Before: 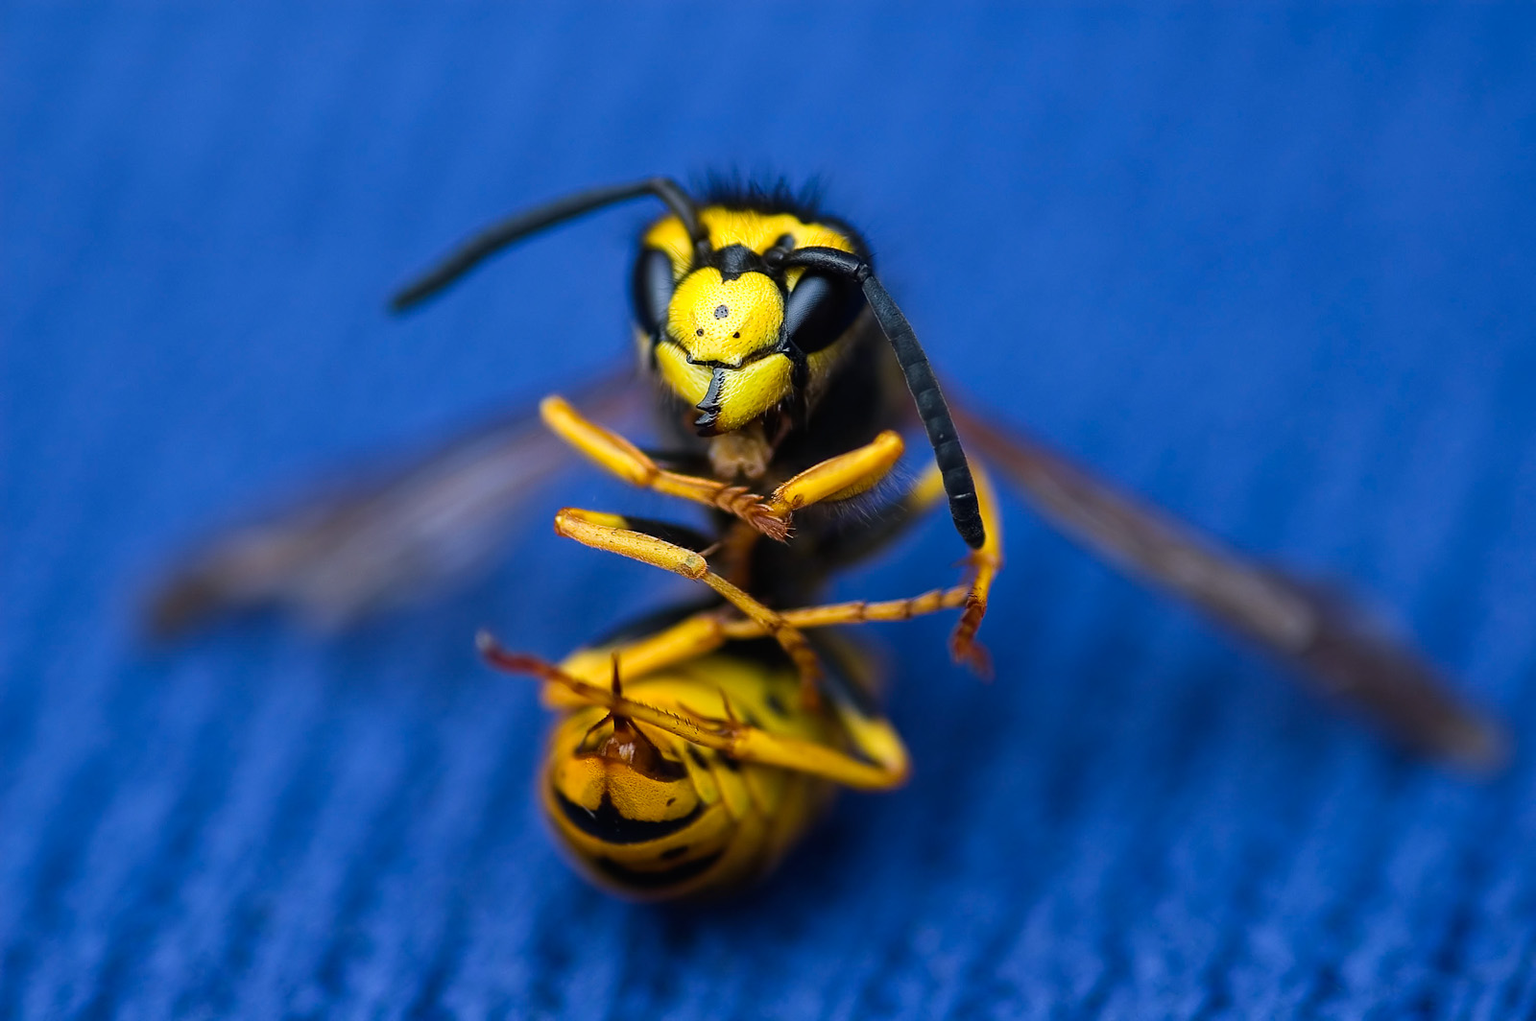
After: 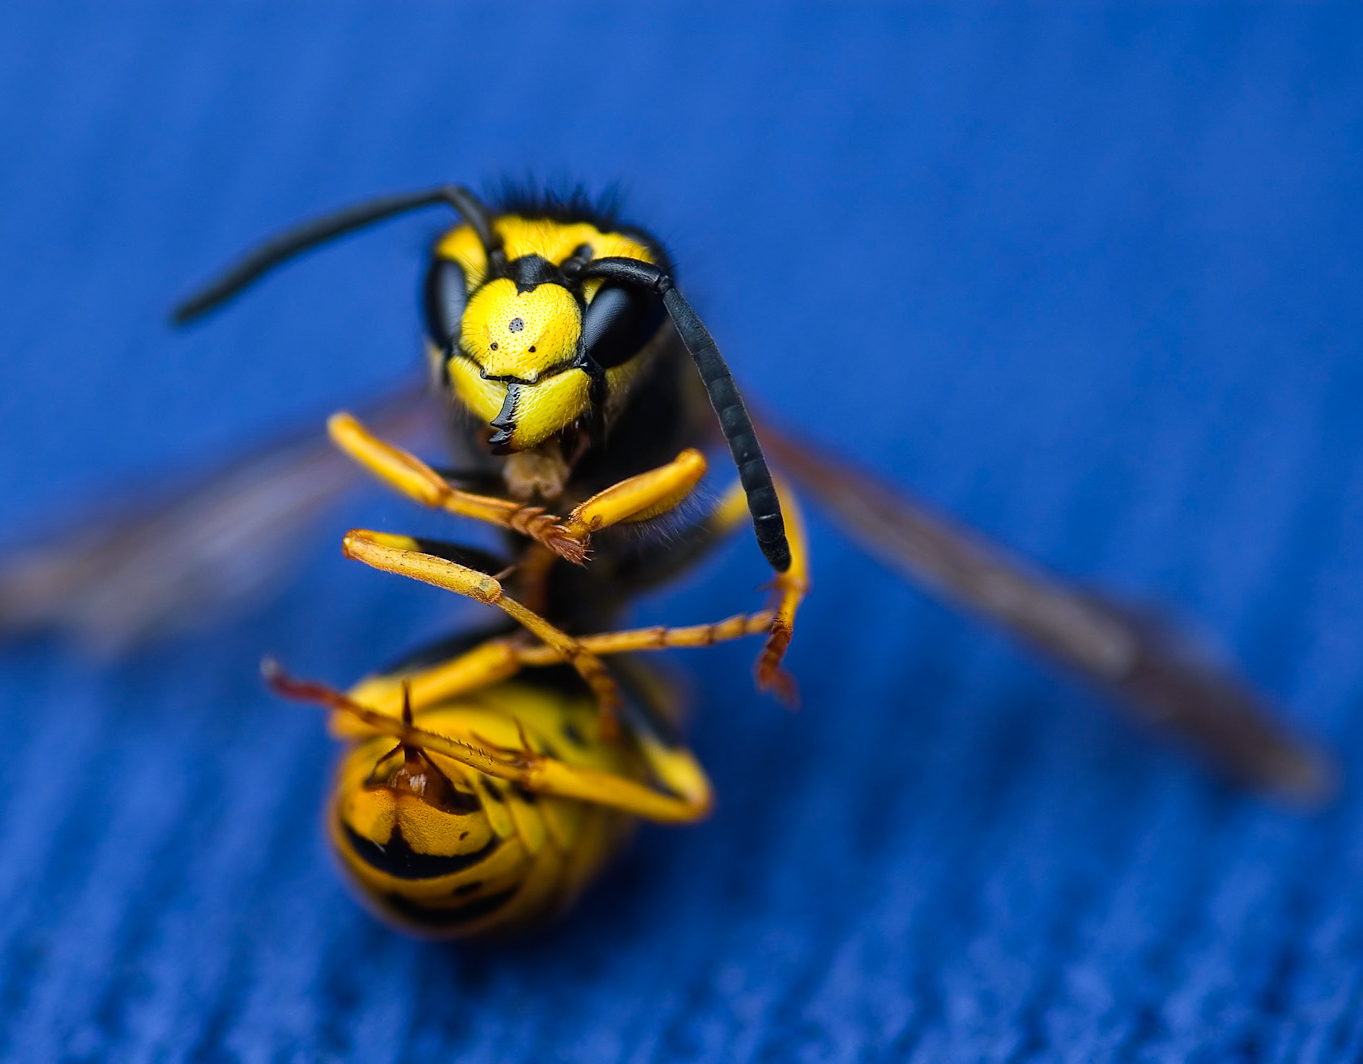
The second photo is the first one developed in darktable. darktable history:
crop and rotate: left 14.757%
